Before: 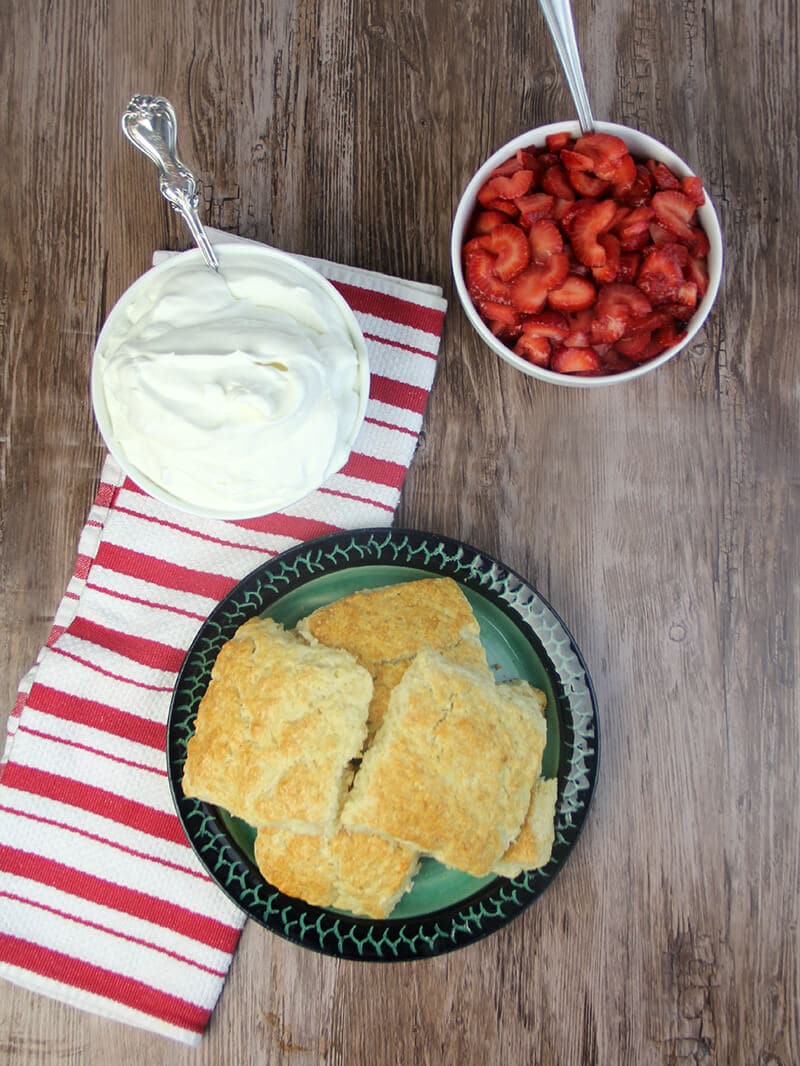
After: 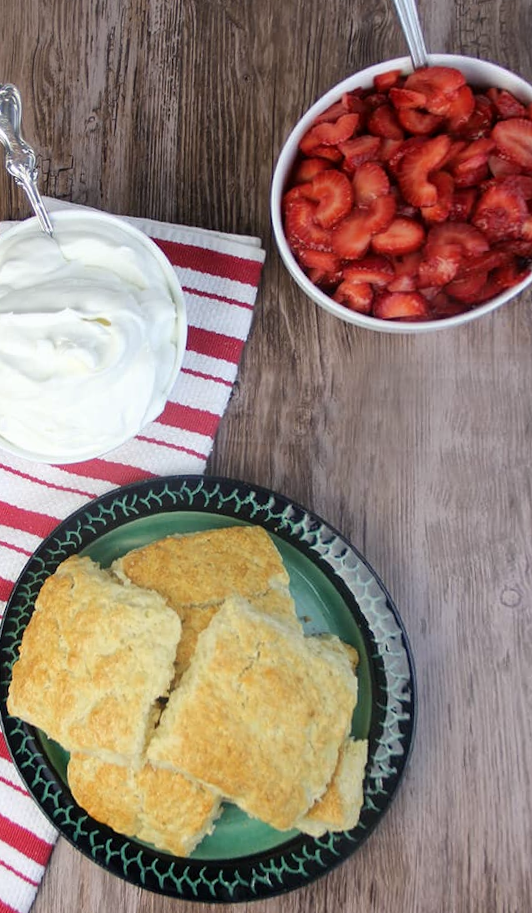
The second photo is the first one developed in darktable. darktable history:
rotate and perspective: rotation 1.69°, lens shift (vertical) -0.023, lens shift (horizontal) -0.291, crop left 0.025, crop right 0.988, crop top 0.092, crop bottom 0.842
color calibration: illuminant custom, x 0.348, y 0.366, temperature 4940.58 K
crop and rotate: left 15.754%, right 17.579%
